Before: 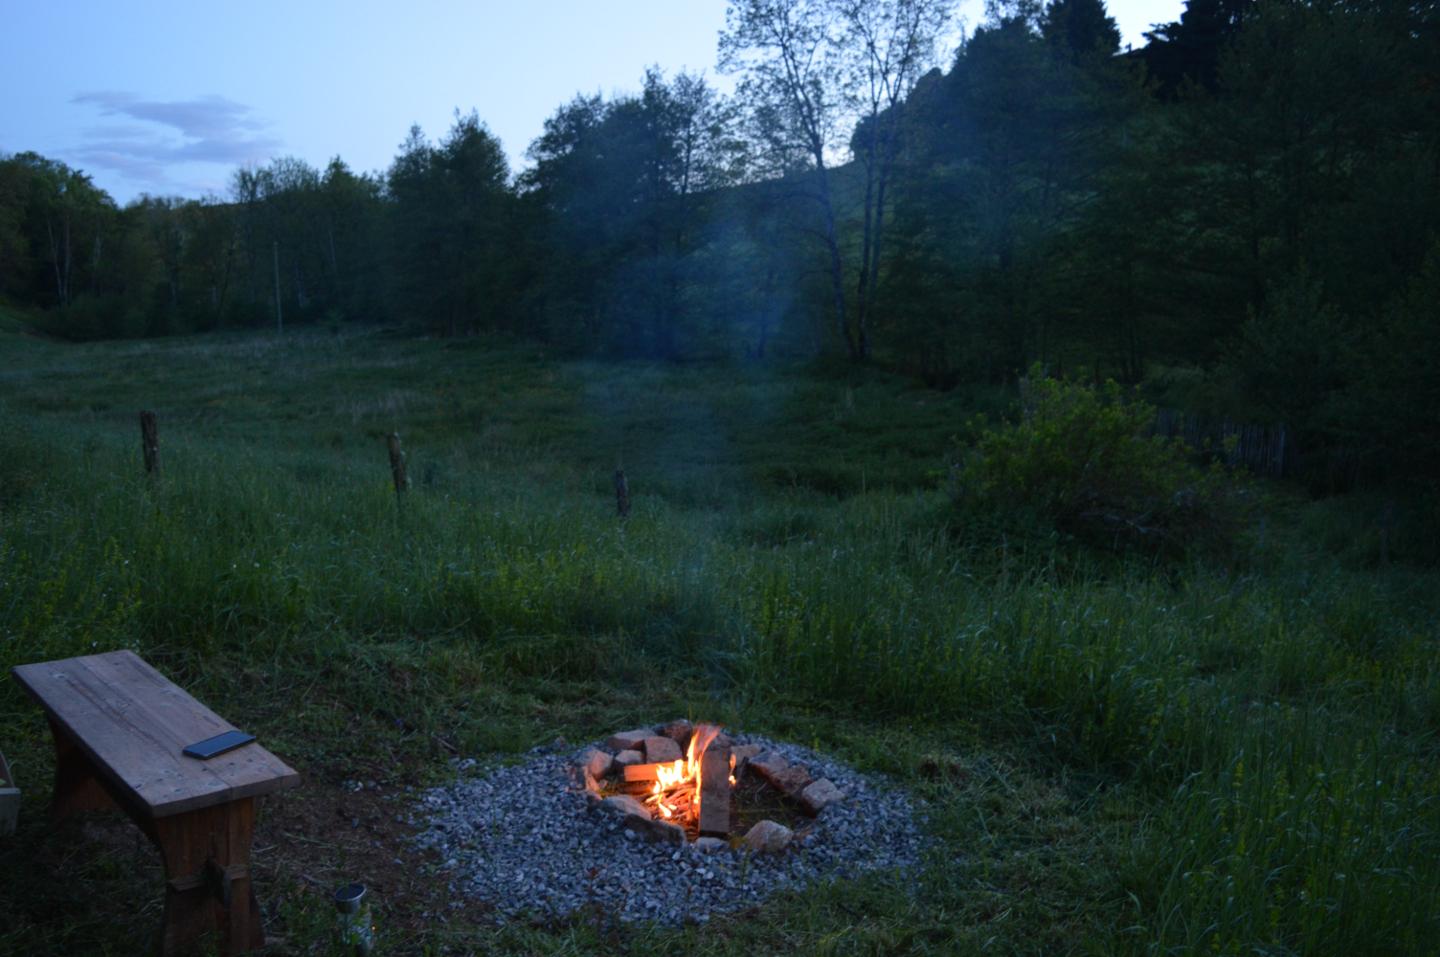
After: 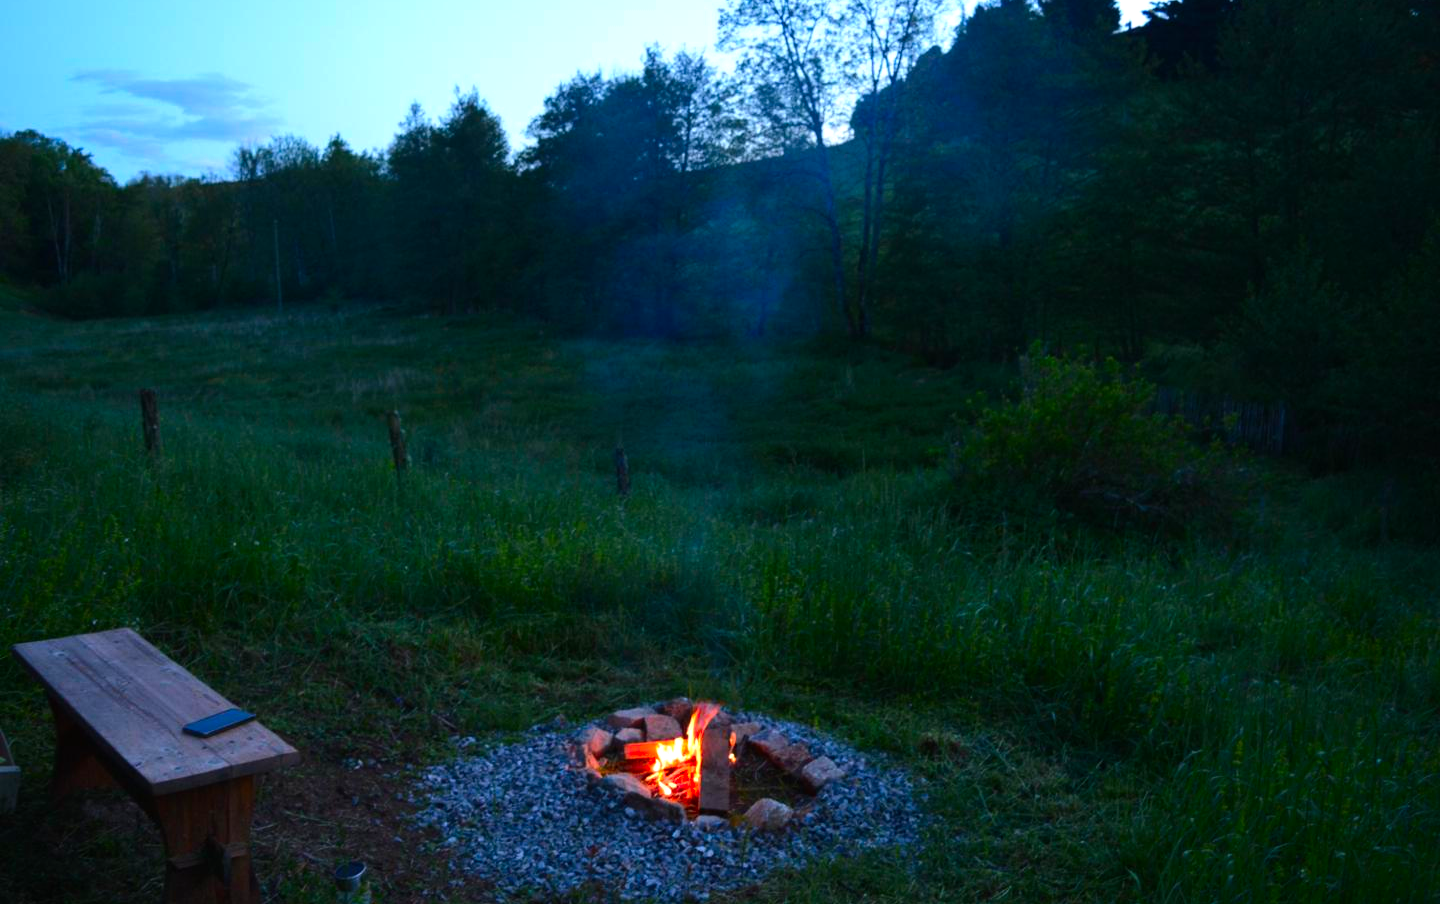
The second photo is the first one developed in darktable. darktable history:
color contrast: green-magenta contrast 1.69, blue-yellow contrast 1.49
crop and rotate: top 2.479%, bottom 3.018%
tone equalizer: -8 EV -0.417 EV, -7 EV -0.389 EV, -6 EV -0.333 EV, -5 EV -0.222 EV, -3 EV 0.222 EV, -2 EV 0.333 EV, -1 EV 0.389 EV, +0 EV 0.417 EV, edges refinement/feathering 500, mask exposure compensation -1.57 EV, preserve details no
